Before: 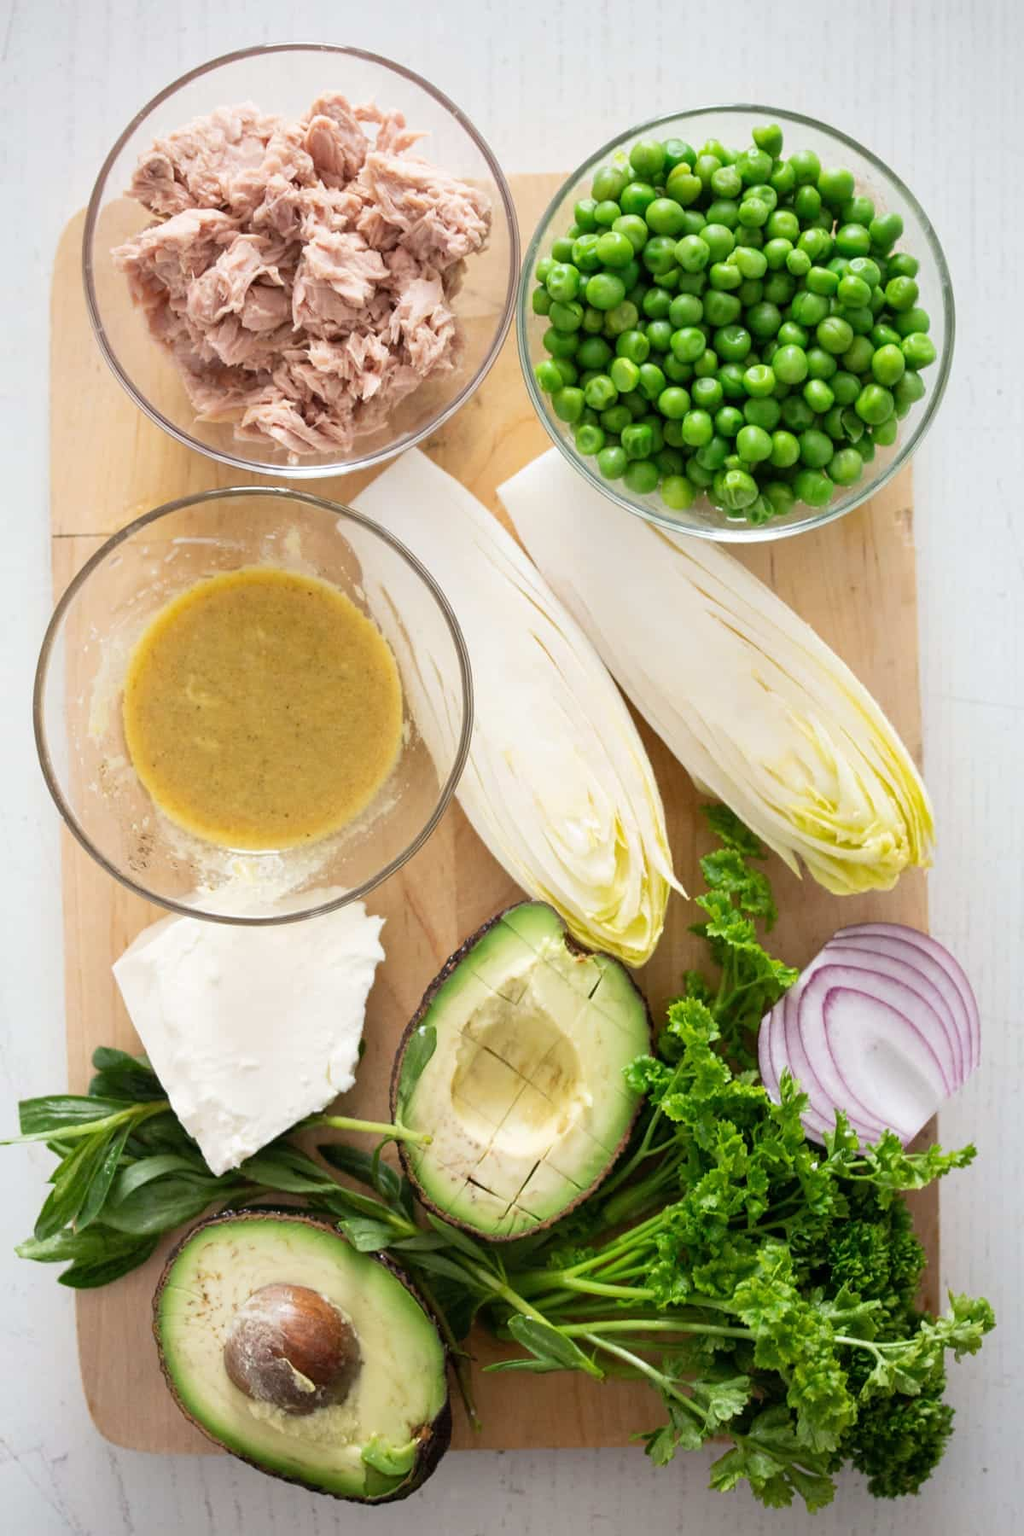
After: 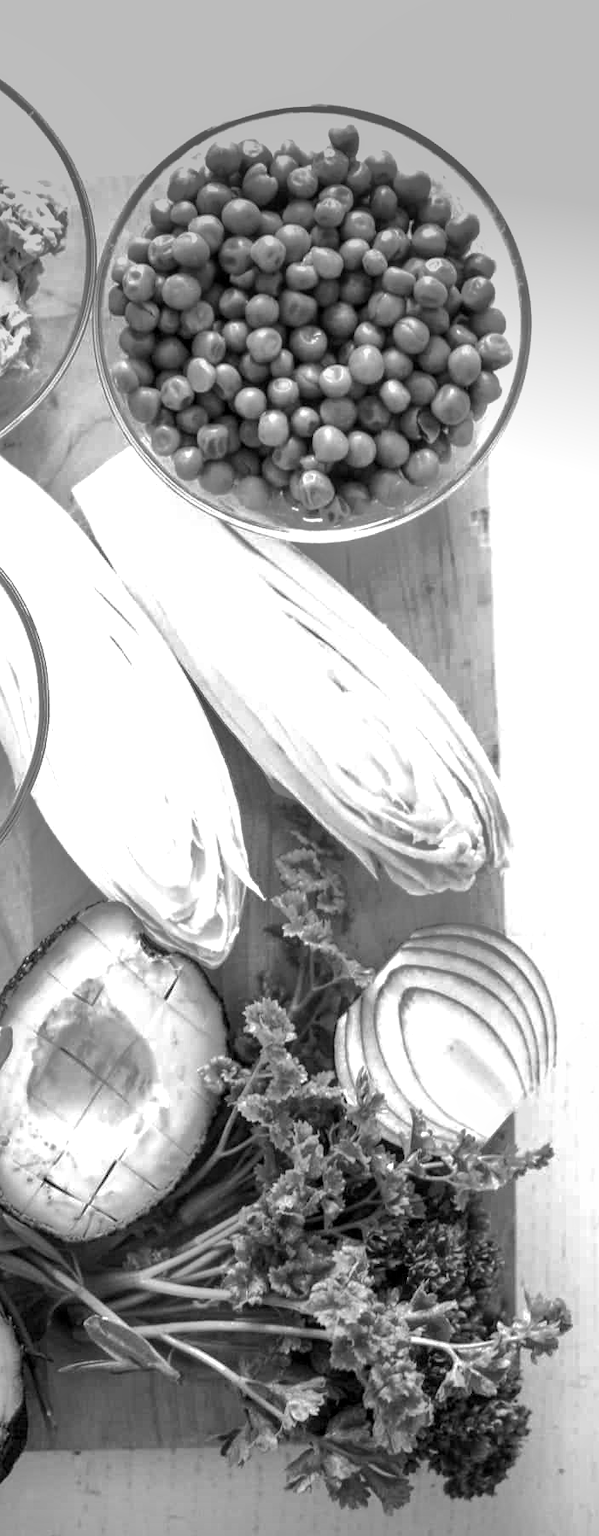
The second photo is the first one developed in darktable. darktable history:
exposure: black level correction 0, exposure 0.703 EV, compensate exposure bias true, compensate highlight preservation false
vignetting: fall-off start 99.44%, center (-0.029, 0.24), width/height ratio 1.325
crop: left 41.492%
color calibration: output gray [0.18, 0.41, 0.41, 0], illuminant same as pipeline (D50), adaptation none (bypass), x 0.333, y 0.334, temperature 5017.77 K
contrast brightness saturation: contrast 0.159, saturation 0.331
local contrast: on, module defaults
shadows and highlights: shadows 39.8, highlights -59.99
